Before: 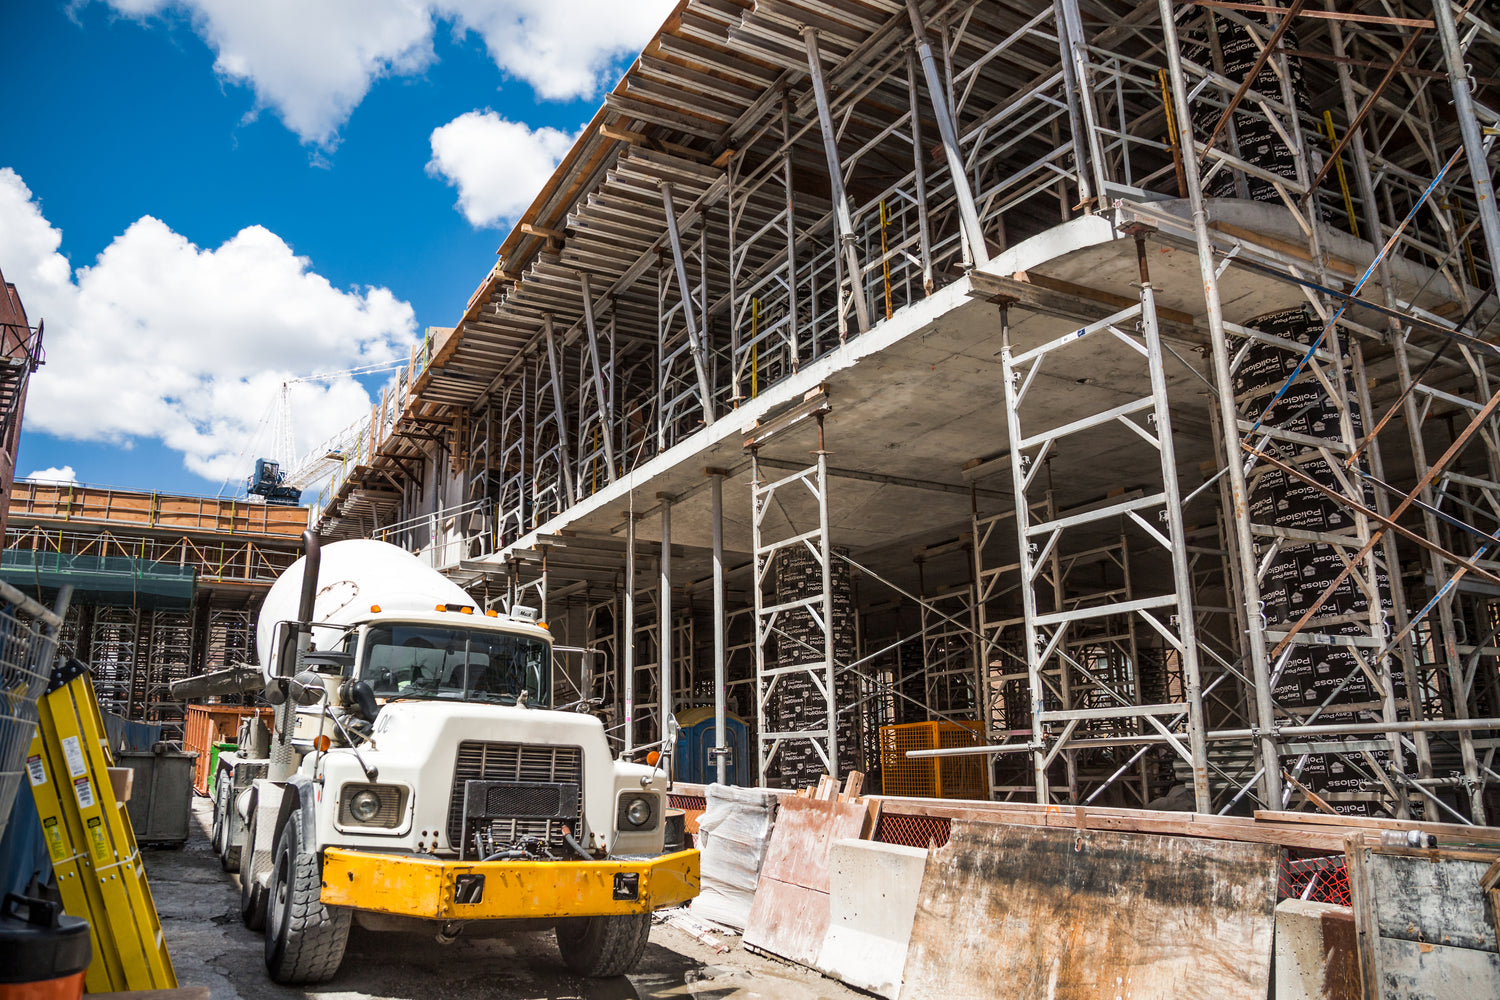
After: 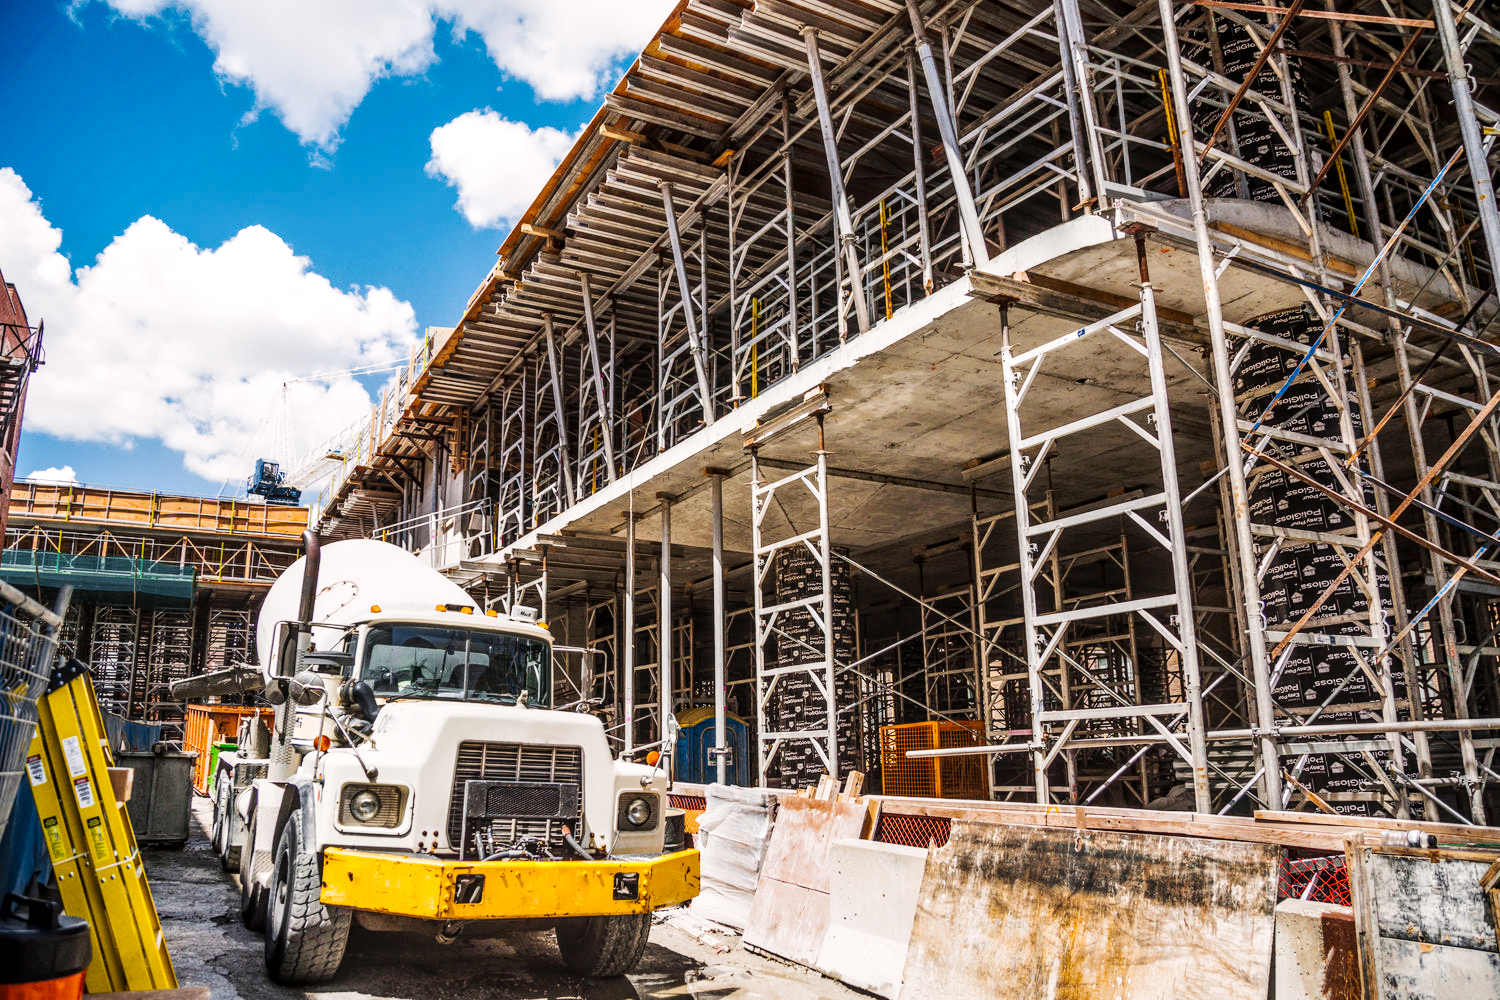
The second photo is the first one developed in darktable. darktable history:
local contrast: on, module defaults
color balance rgb: highlights gain › chroma 0.982%, highlights gain › hue 30.06°, perceptual saturation grading › global saturation 15.039%, perceptual brilliance grading › highlights 9.764%, perceptual brilliance grading › shadows -4.87%
tone curve: curves: ch0 [(0, 0) (0.11, 0.081) (0.256, 0.259) (0.398, 0.475) (0.498, 0.611) (0.65, 0.757) (0.835, 0.883) (1, 0.961)]; ch1 [(0, 0) (0.346, 0.307) (0.408, 0.369) (0.453, 0.457) (0.482, 0.479) (0.502, 0.498) (0.521, 0.51) (0.553, 0.554) (0.618, 0.65) (0.693, 0.727) (1, 1)]; ch2 [(0, 0) (0.366, 0.337) (0.434, 0.46) (0.485, 0.494) (0.5, 0.494) (0.511, 0.508) (0.537, 0.55) (0.579, 0.599) (0.621, 0.693) (1, 1)], preserve colors none
